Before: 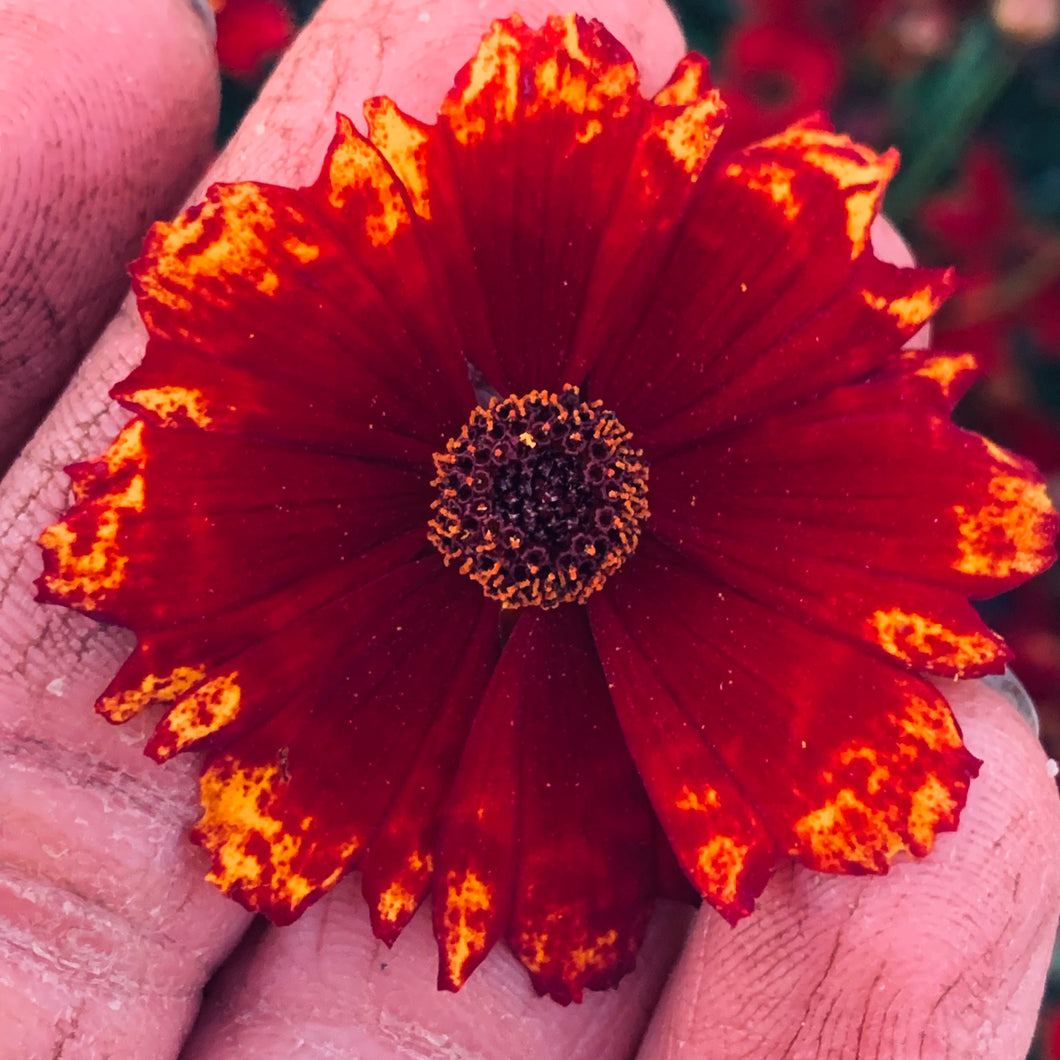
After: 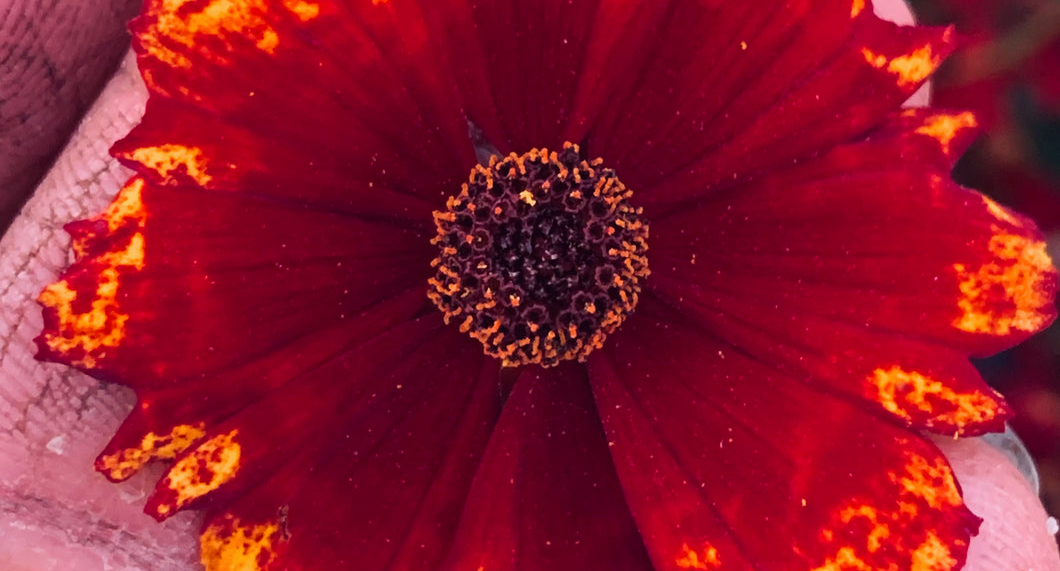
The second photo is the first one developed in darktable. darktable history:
color correction: highlights a* -2.89, highlights b* -2.36, shadows a* 2.53, shadows b* 2.81
crop and rotate: top 22.855%, bottom 23.23%
